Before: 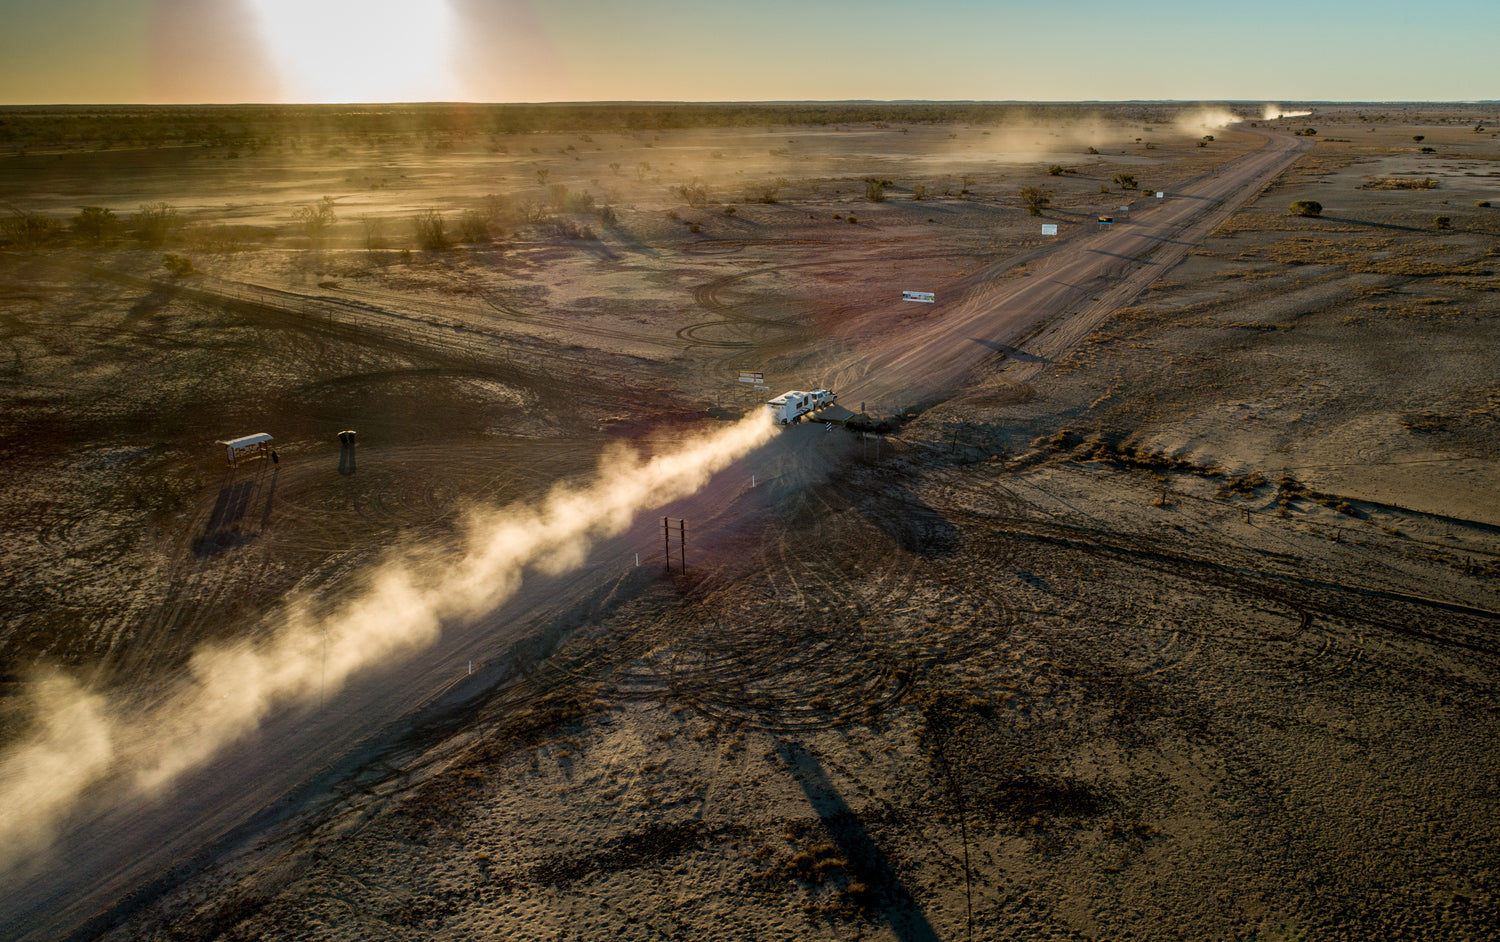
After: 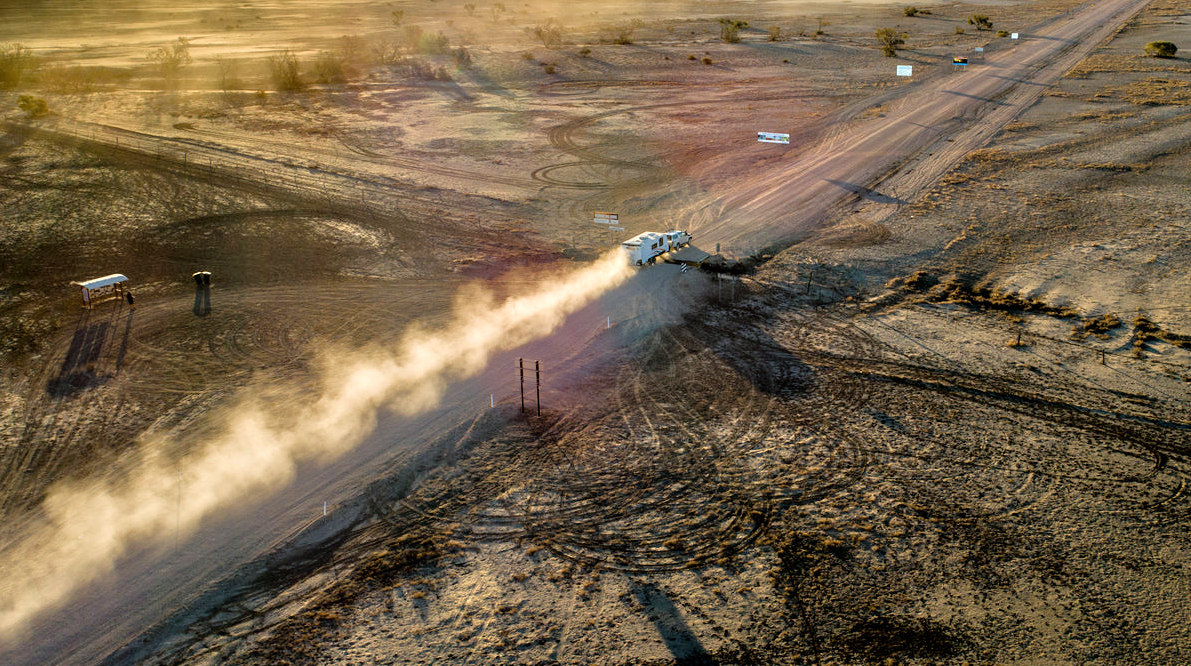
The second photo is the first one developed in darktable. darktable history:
crop: left 9.712%, top 16.928%, right 10.845%, bottom 12.332%
tone equalizer: -7 EV 0.15 EV, -6 EV 0.6 EV, -5 EV 1.15 EV, -4 EV 1.33 EV, -3 EV 1.15 EV, -2 EV 0.6 EV, -1 EV 0.15 EV, mask exposure compensation -0.5 EV
exposure: compensate highlight preservation false
white balance: red 0.982, blue 1.018
